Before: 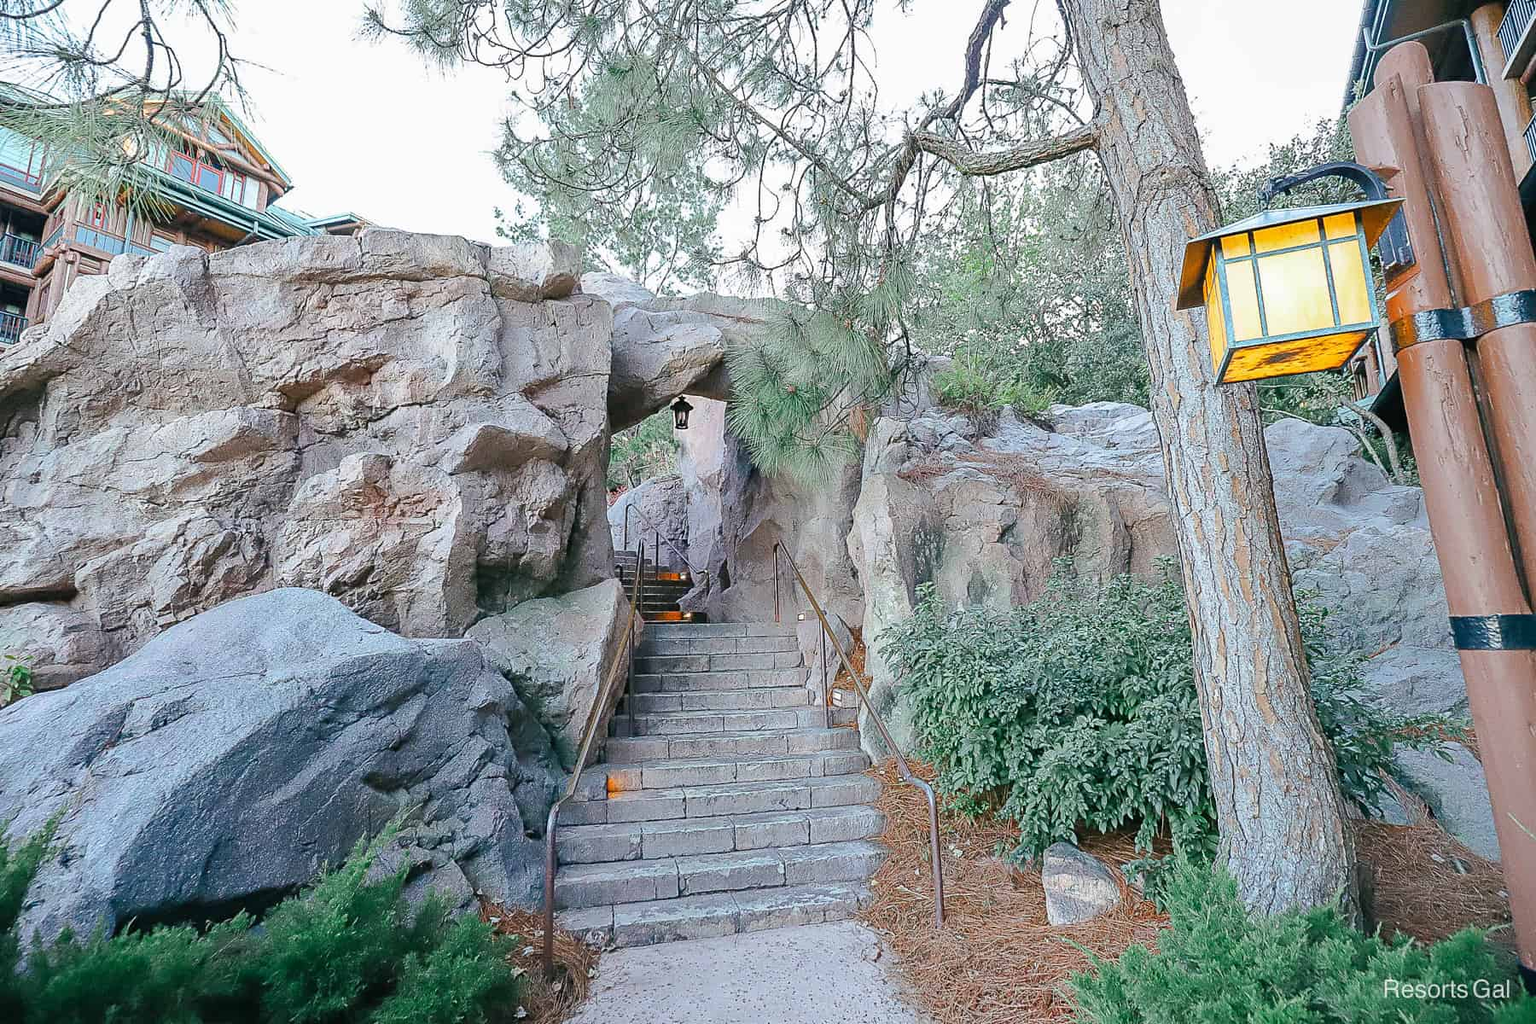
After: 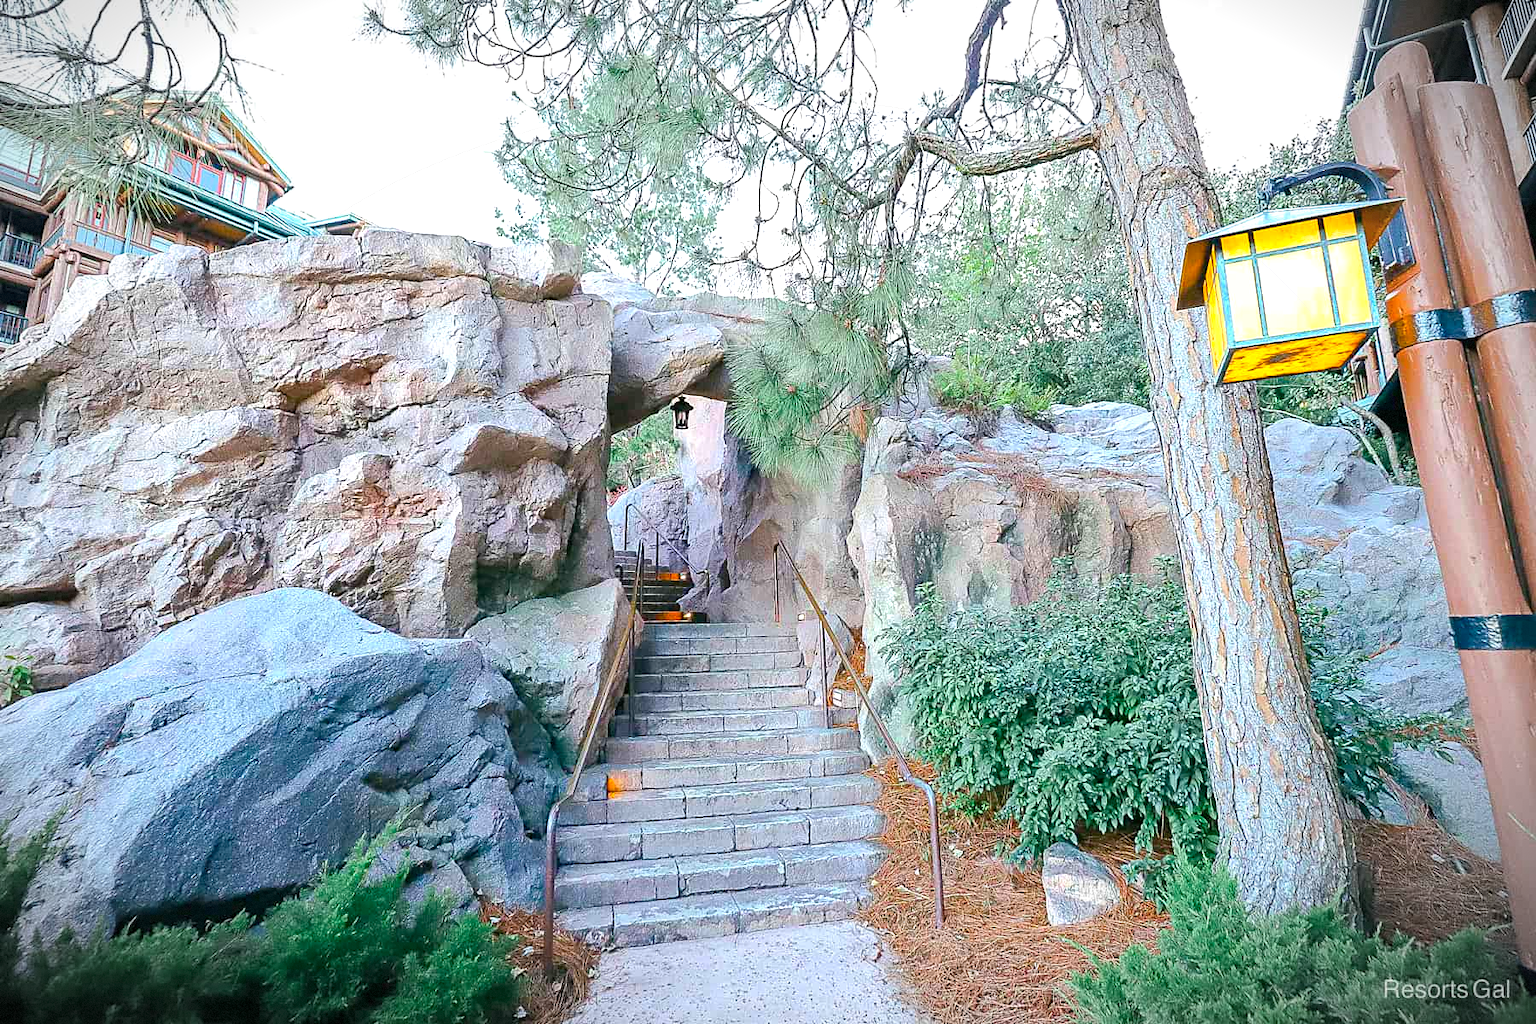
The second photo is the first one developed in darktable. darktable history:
exposure: exposure 0.552 EV, compensate exposure bias true, compensate highlight preservation false
color balance rgb: global offset › luminance -0.249%, perceptual saturation grading › global saturation 9.817%, global vibrance 39.939%
vignetting: fall-off start 80.61%, fall-off radius 61.44%, saturation -0.659, automatic ratio true, width/height ratio 1.413, dithering 8-bit output, unbound false
